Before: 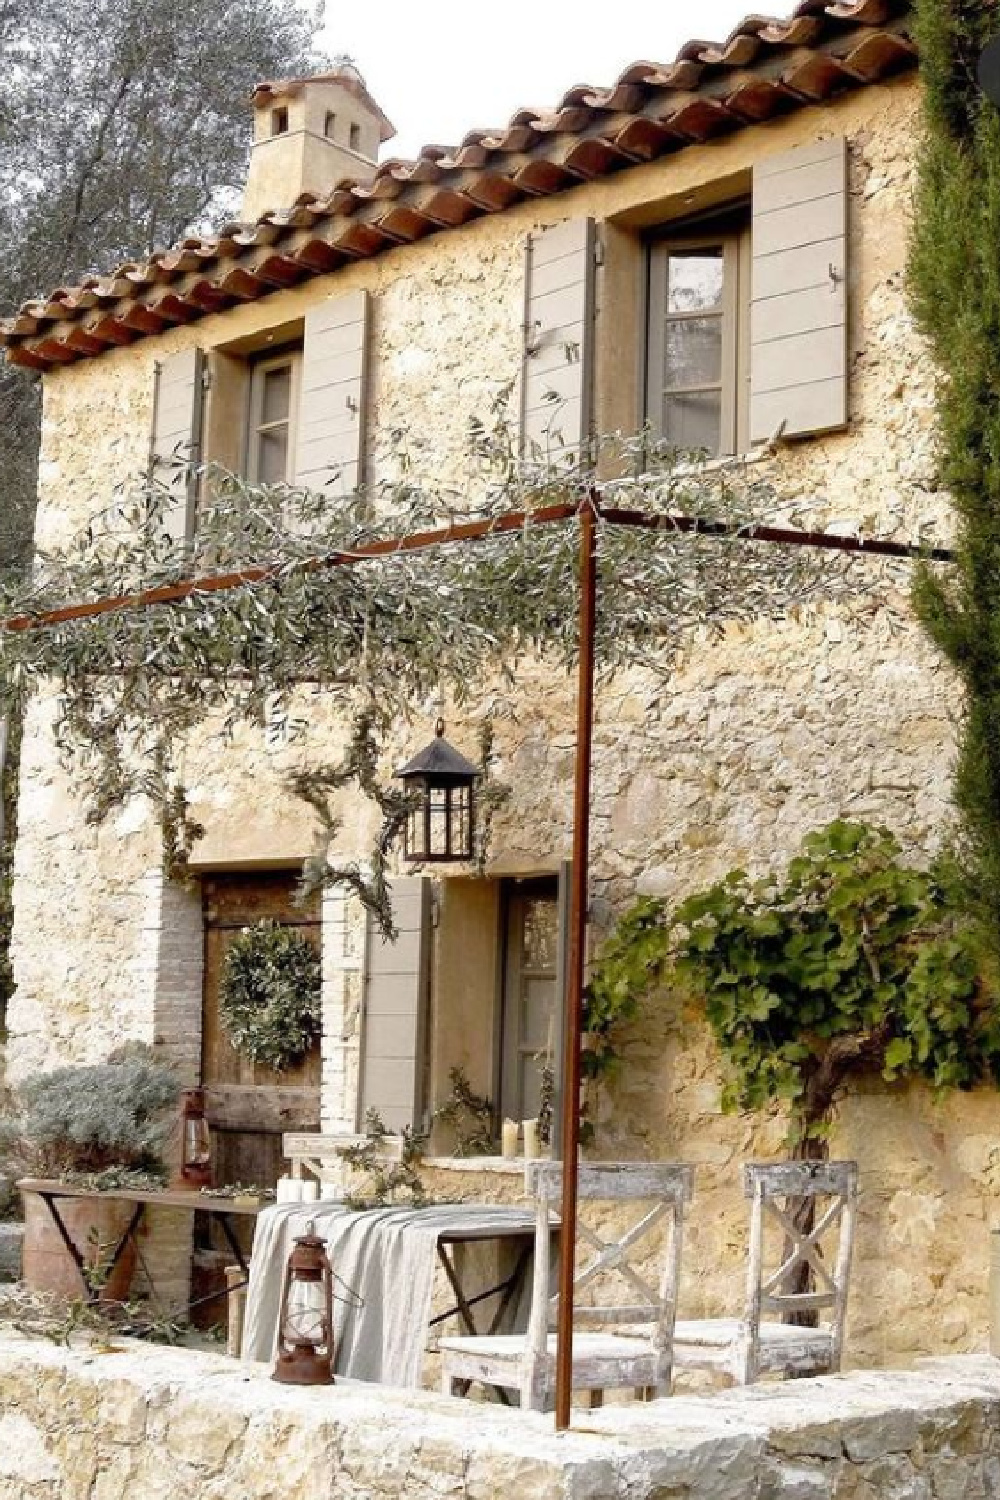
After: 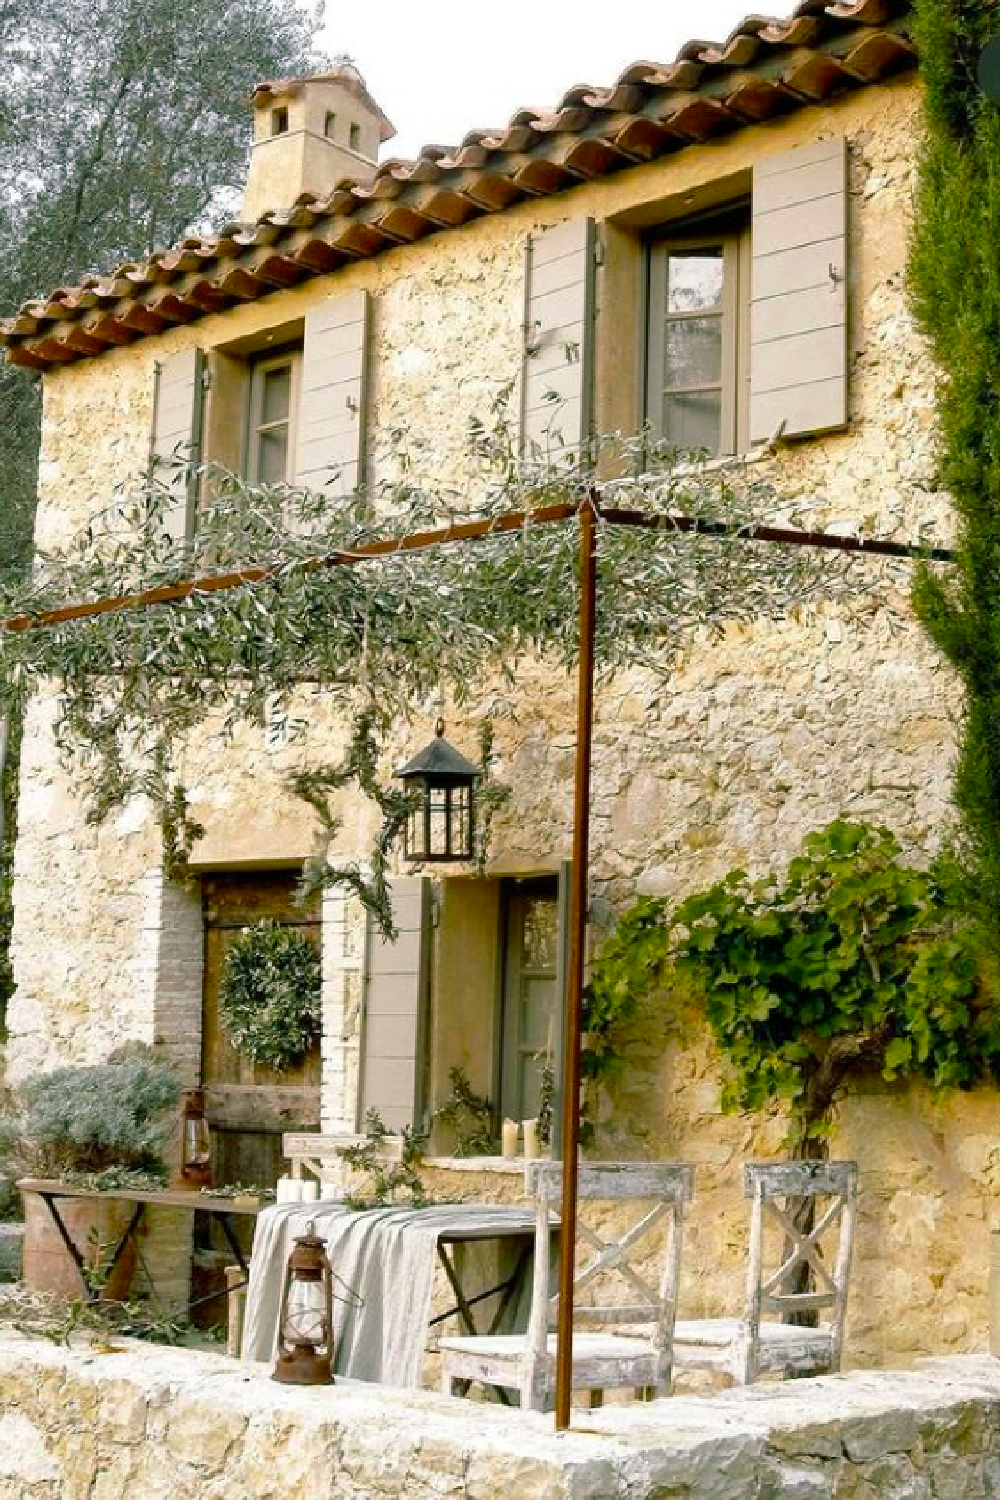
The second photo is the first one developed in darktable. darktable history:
color balance rgb: shadows lift › chroma 11.465%, shadows lift › hue 132.08°, perceptual saturation grading › global saturation 30.643%
